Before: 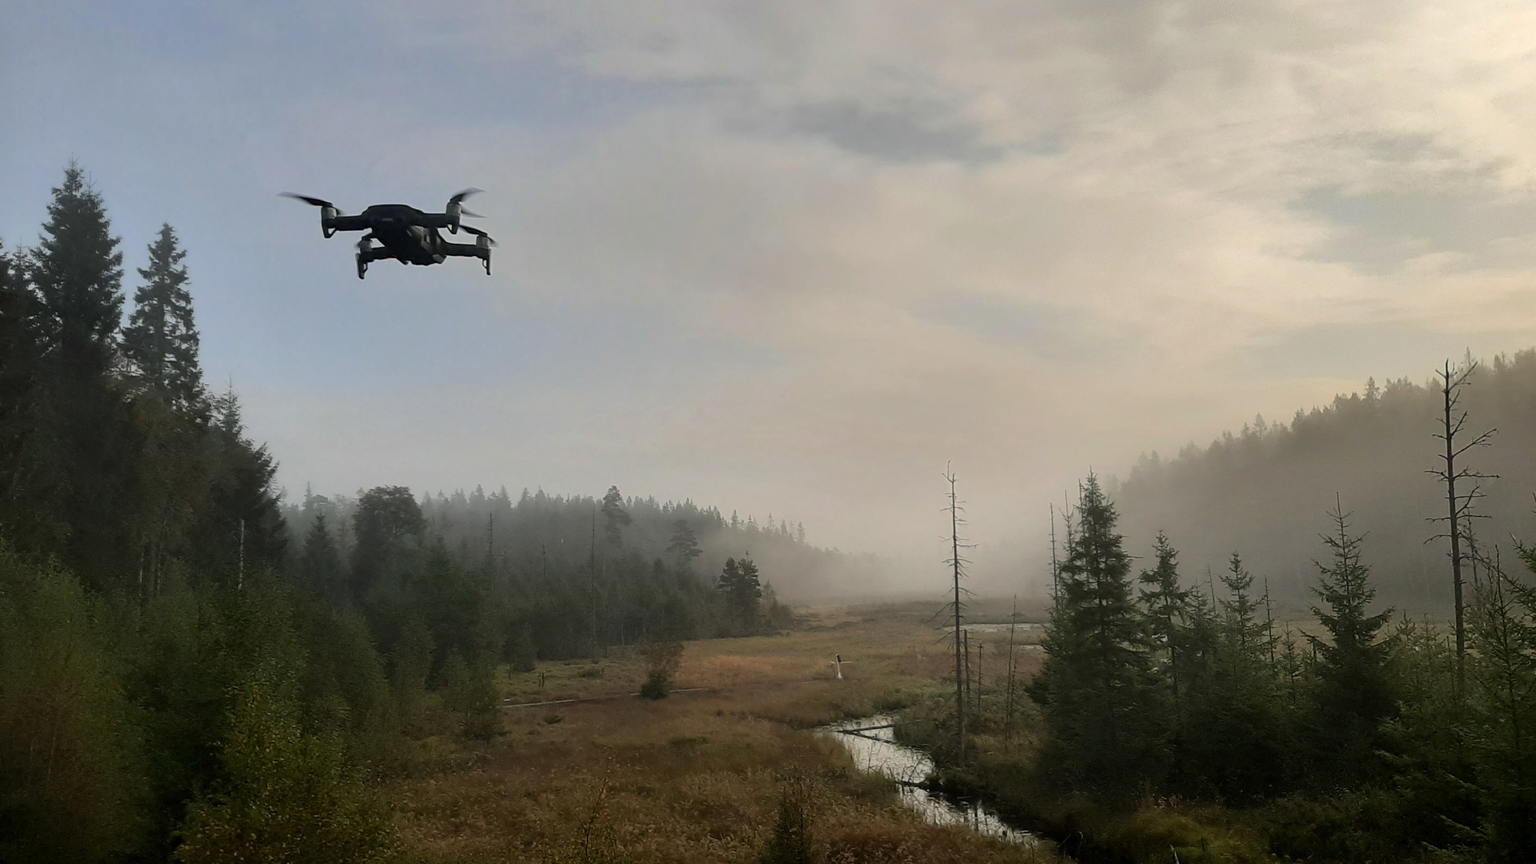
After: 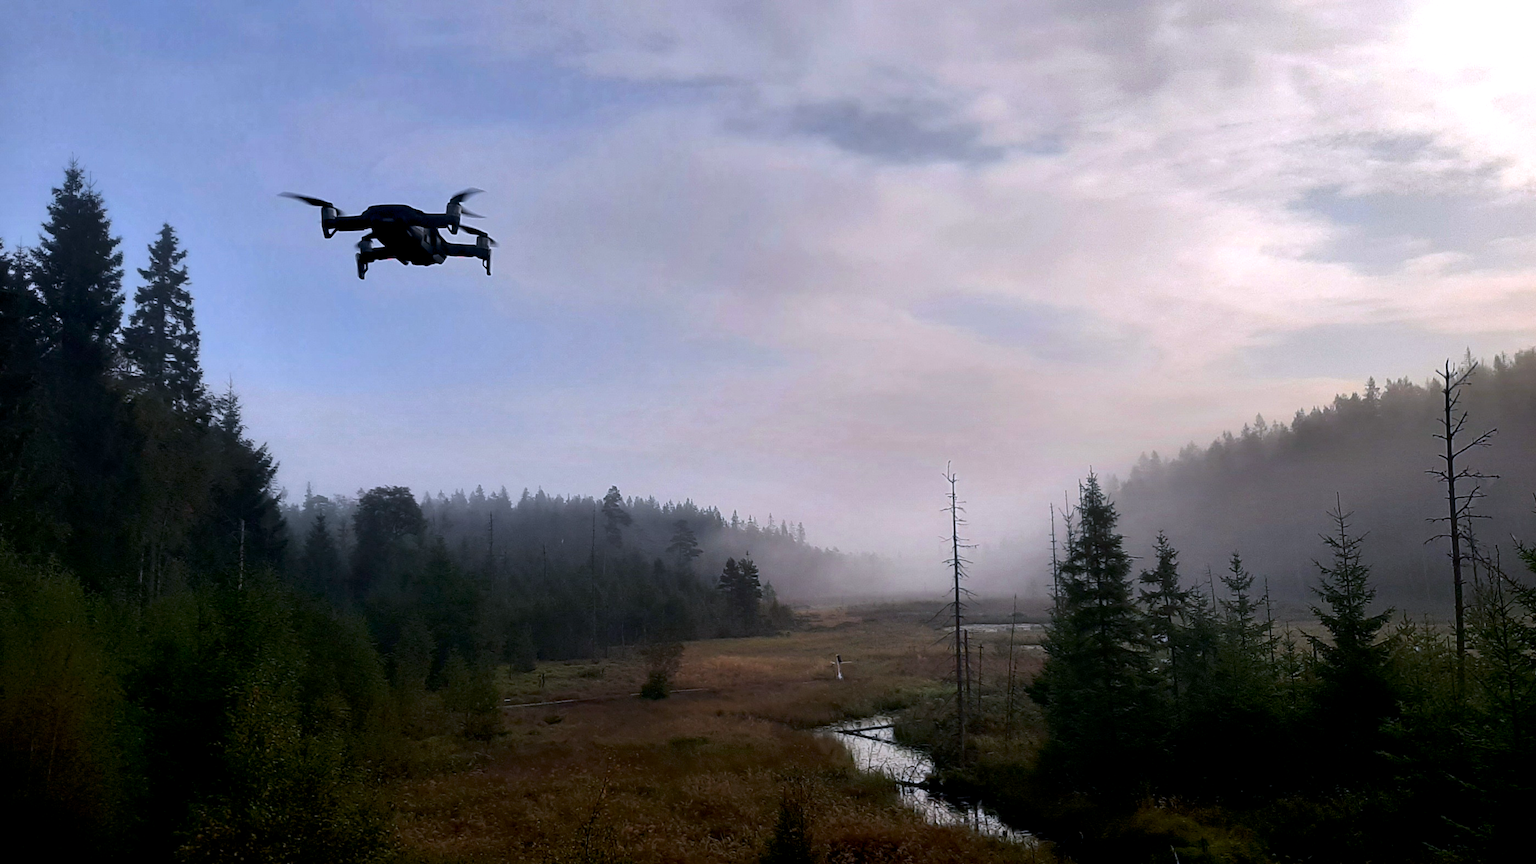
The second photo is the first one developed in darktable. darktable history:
contrast brightness saturation: brightness -0.089
color balance rgb: highlights gain › chroma 3.095%, highlights gain › hue 78.12°, global offset › luminance -0.887%, linear chroma grading › global chroma -1.262%, perceptual saturation grading › global saturation 17.693%, perceptual brilliance grading › global brilliance 14.727%, perceptual brilliance grading › shadows -35.448%, global vibrance 20%
color calibration: illuminant as shot in camera, x 0.379, y 0.396, temperature 4134.87 K
exposure: black level correction 0, compensate highlight preservation false
